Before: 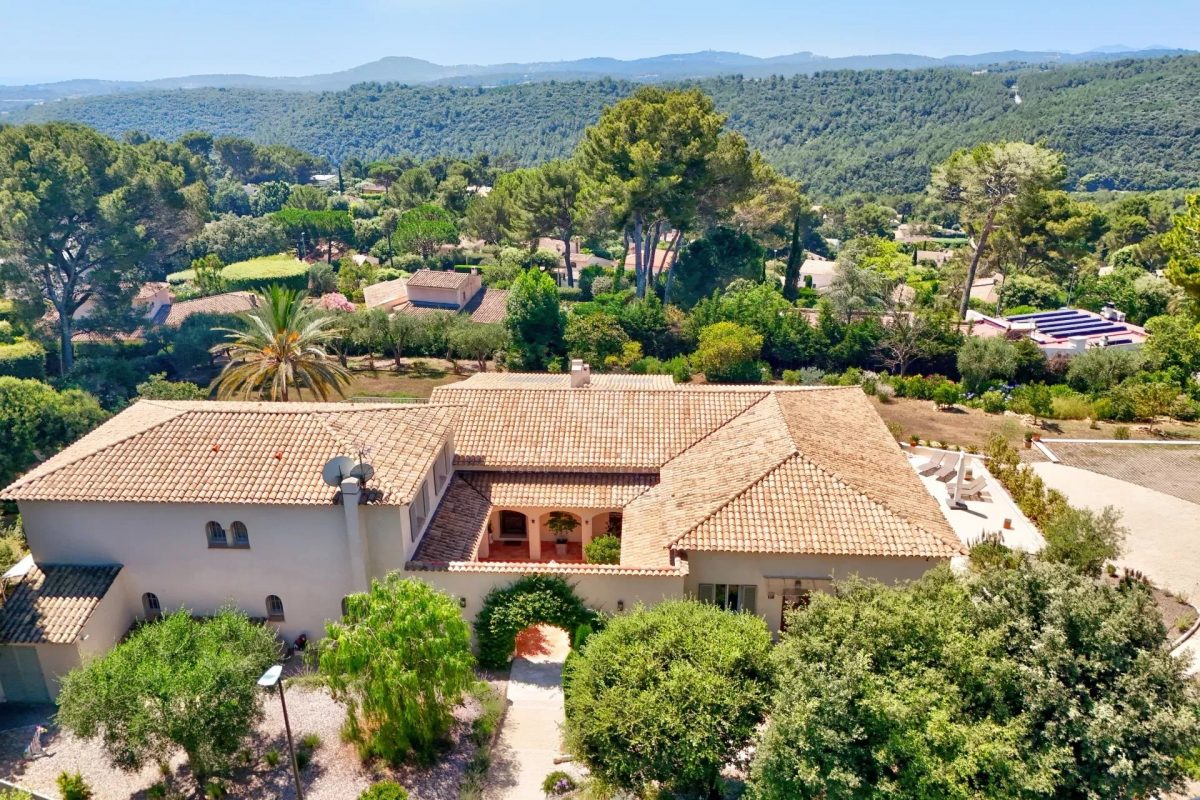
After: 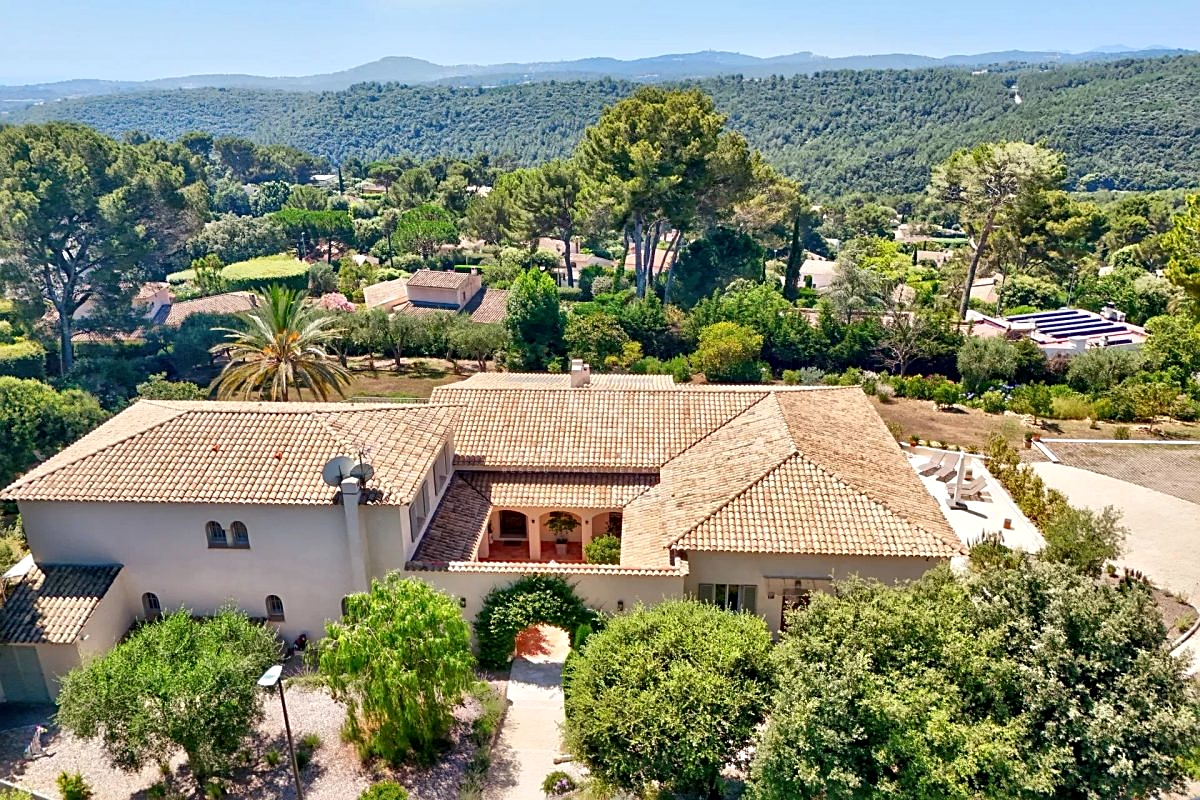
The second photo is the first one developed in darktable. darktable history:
local contrast: mode bilateral grid, contrast 25, coarseness 50, detail 123%, midtone range 0.2
sharpen: on, module defaults
